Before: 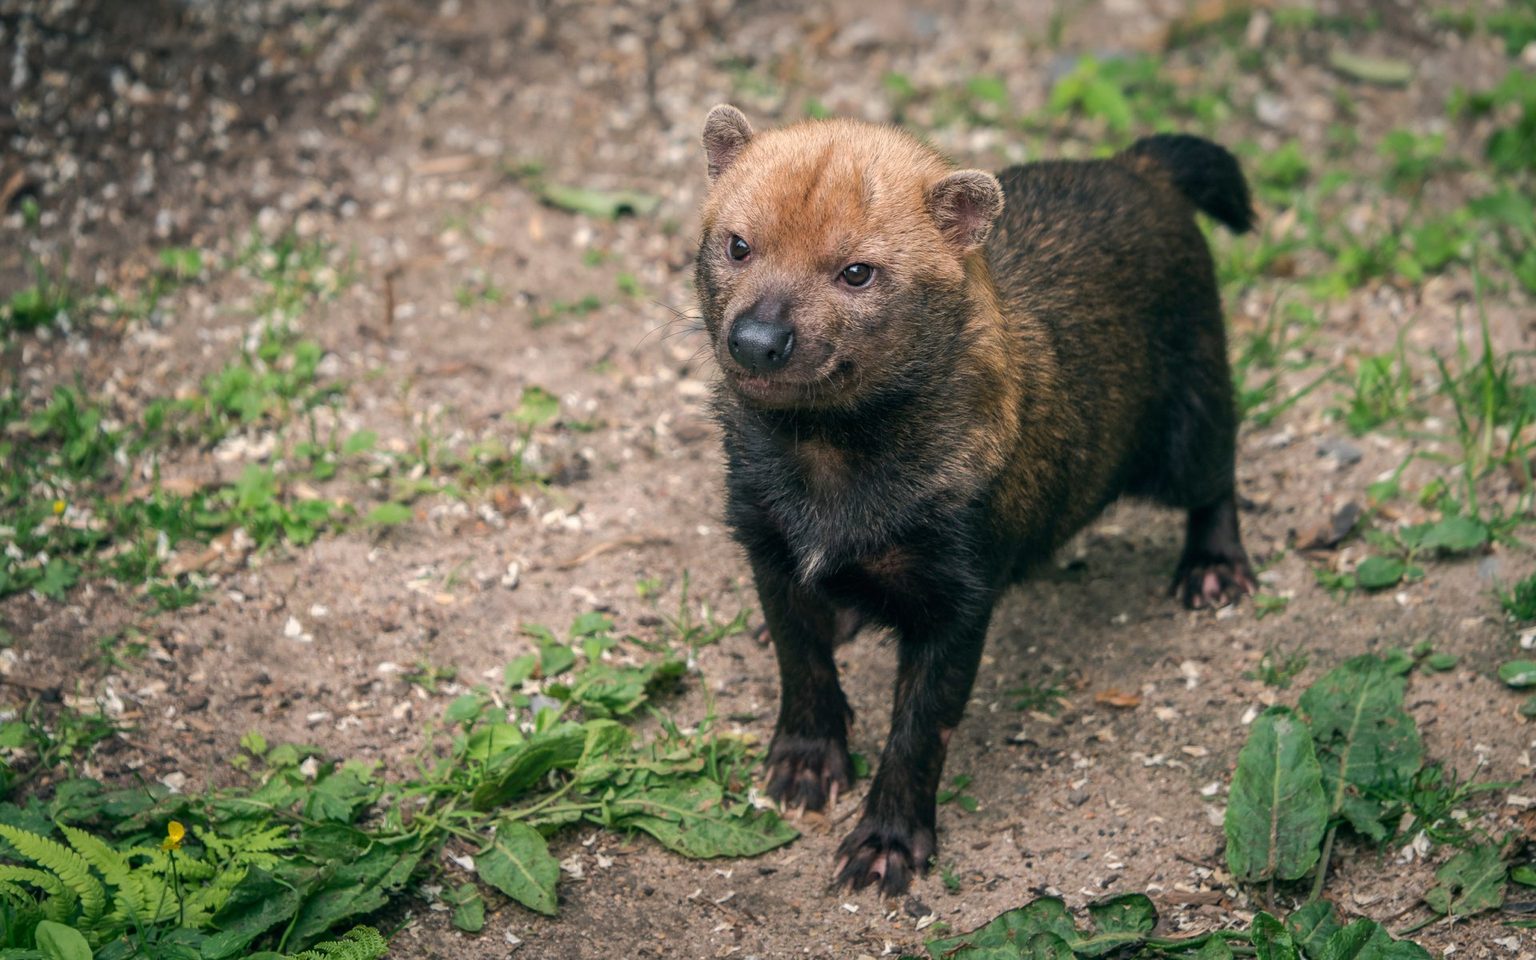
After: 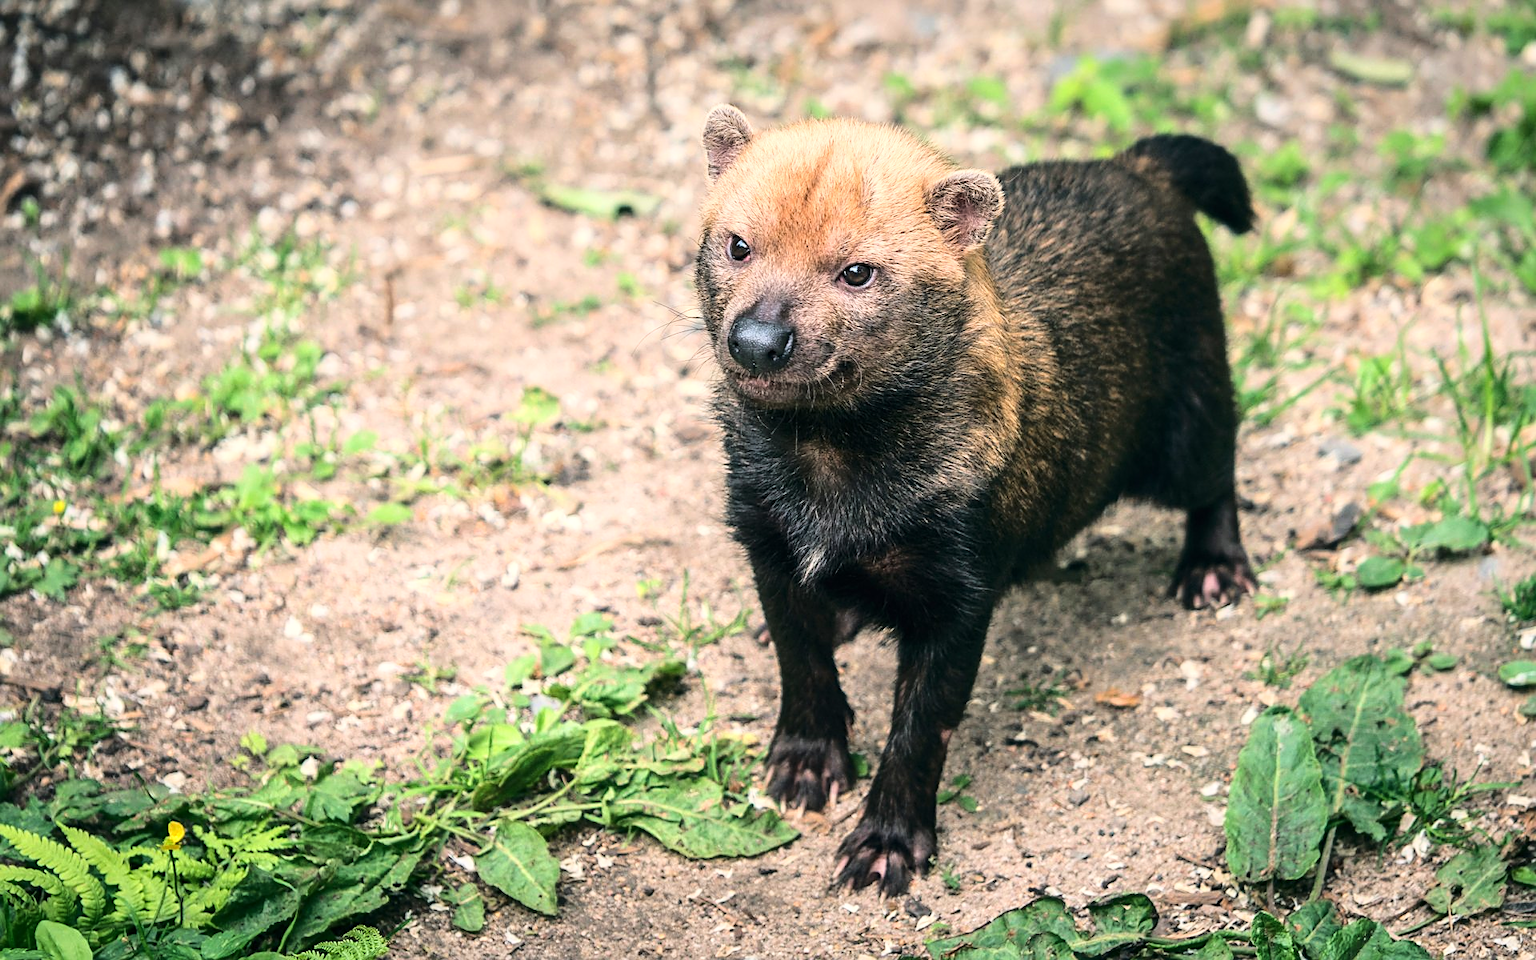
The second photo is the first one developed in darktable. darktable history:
base curve: curves: ch0 [(0, 0) (0.028, 0.03) (0.105, 0.232) (0.387, 0.748) (0.754, 0.968) (1, 1)], preserve colors average RGB
sharpen: on, module defaults
